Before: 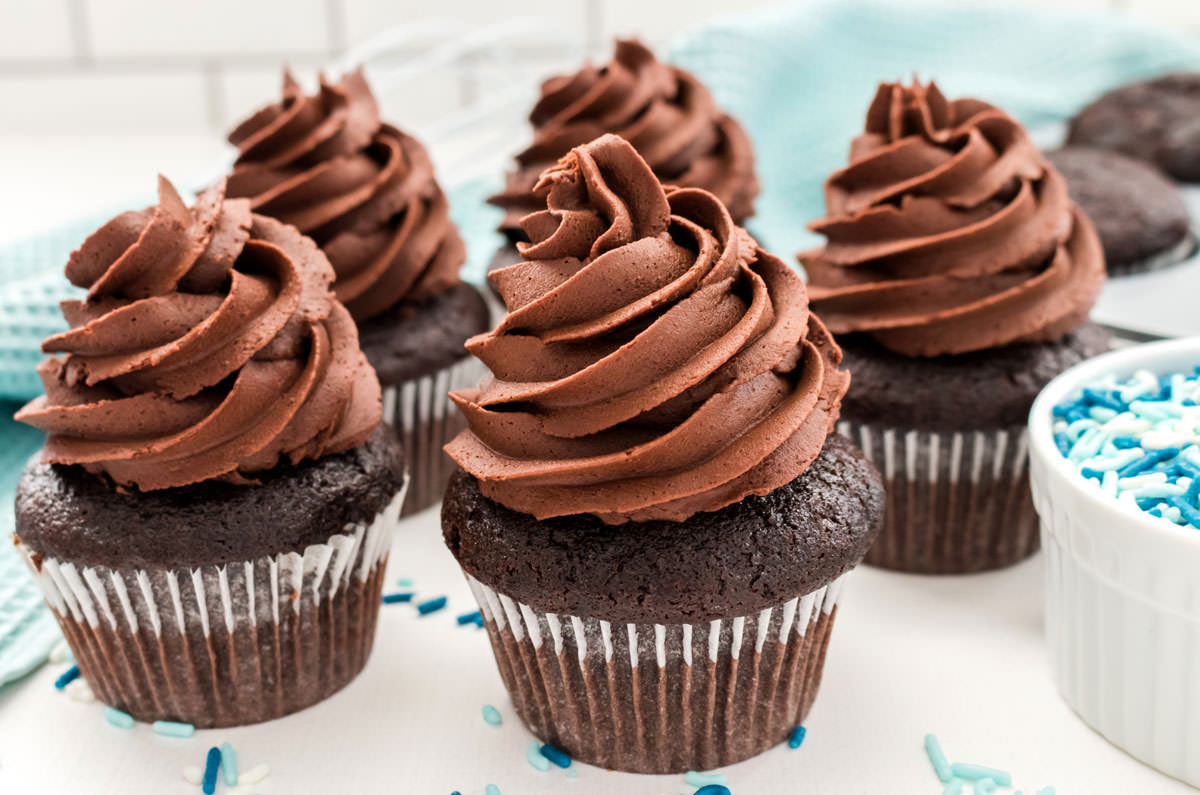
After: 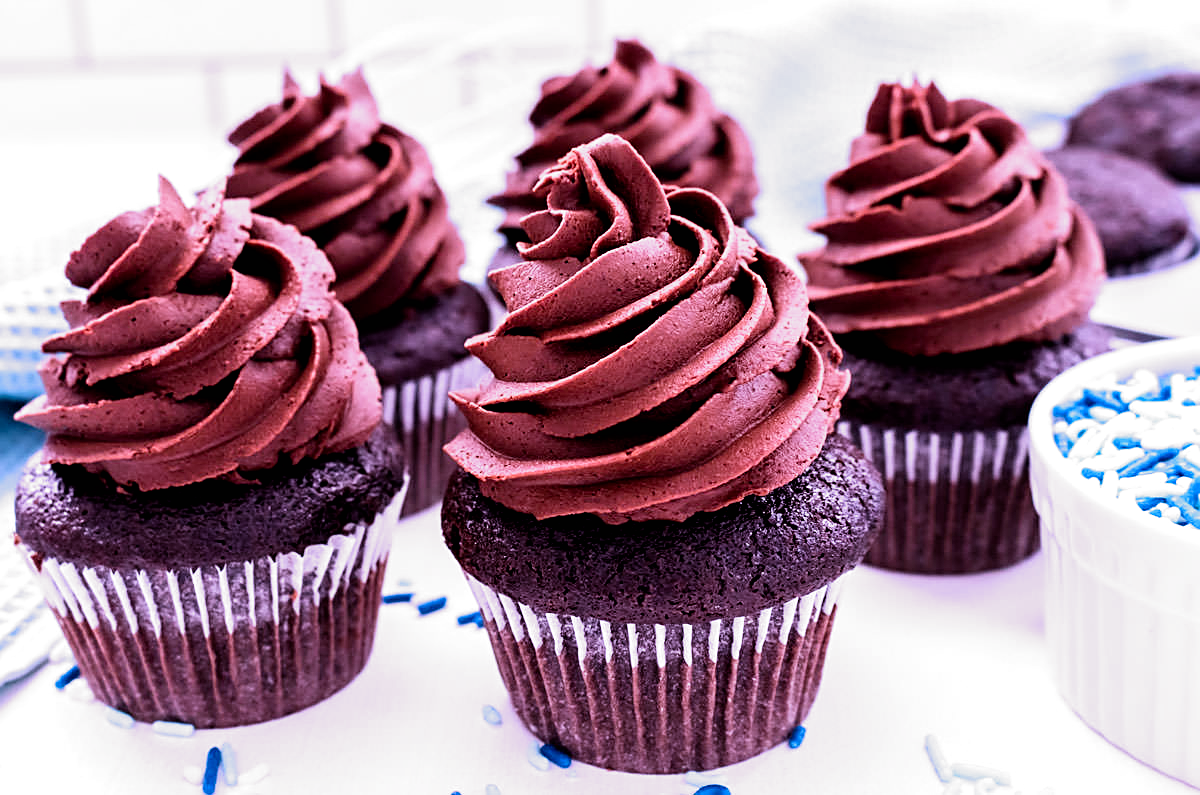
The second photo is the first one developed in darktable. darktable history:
filmic rgb: black relative exposure -8.2 EV, white relative exposure 2.2 EV, threshold 3 EV, hardness 7.11, latitude 75%, contrast 1.325, highlights saturation mix -2%, shadows ↔ highlights balance 30%, preserve chrominance no, color science v5 (2021), contrast in shadows safe, contrast in highlights safe, enable highlight reconstruction true
color calibration: output R [1.107, -0.012, -0.003, 0], output B [0, 0, 1.308, 0], illuminant custom, x 0.389, y 0.387, temperature 3838.64 K
sharpen: on, module defaults
